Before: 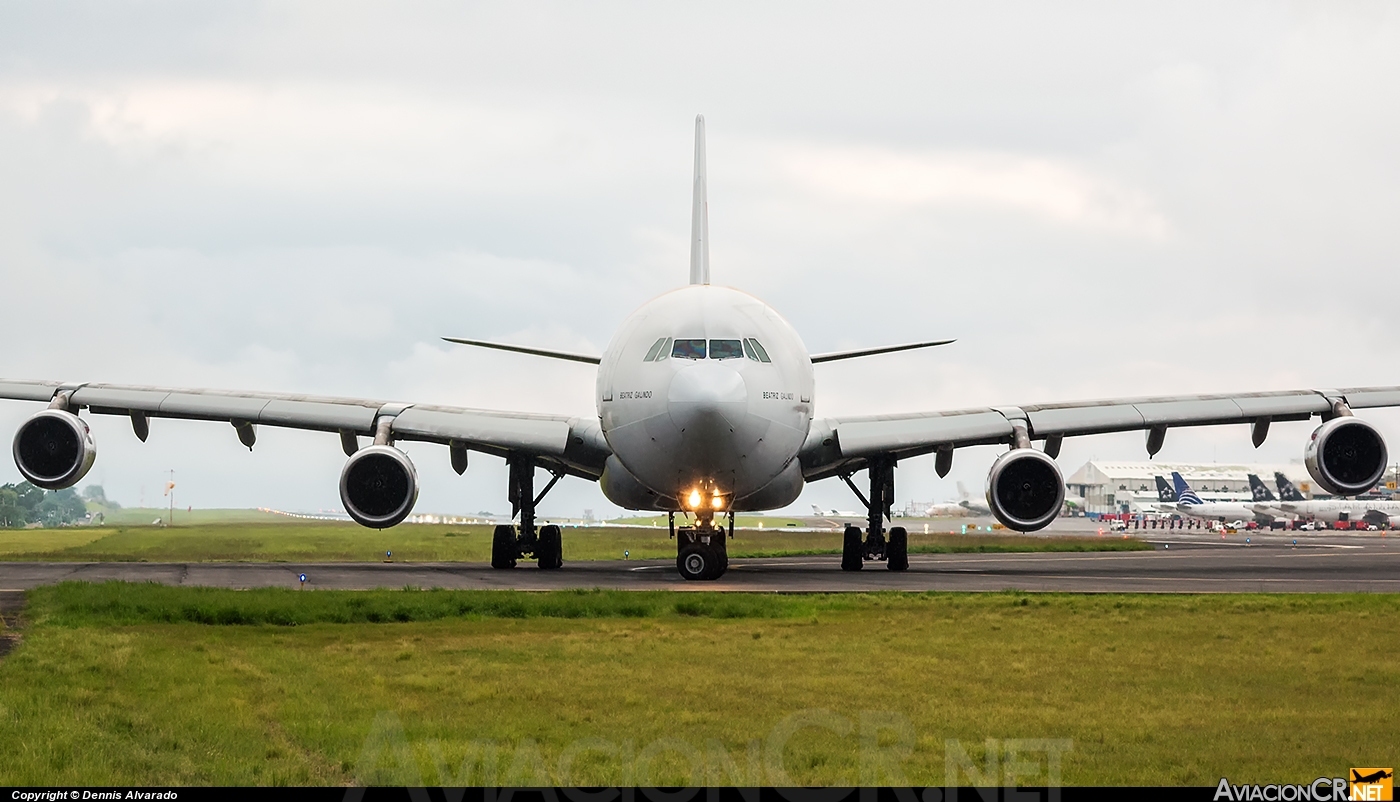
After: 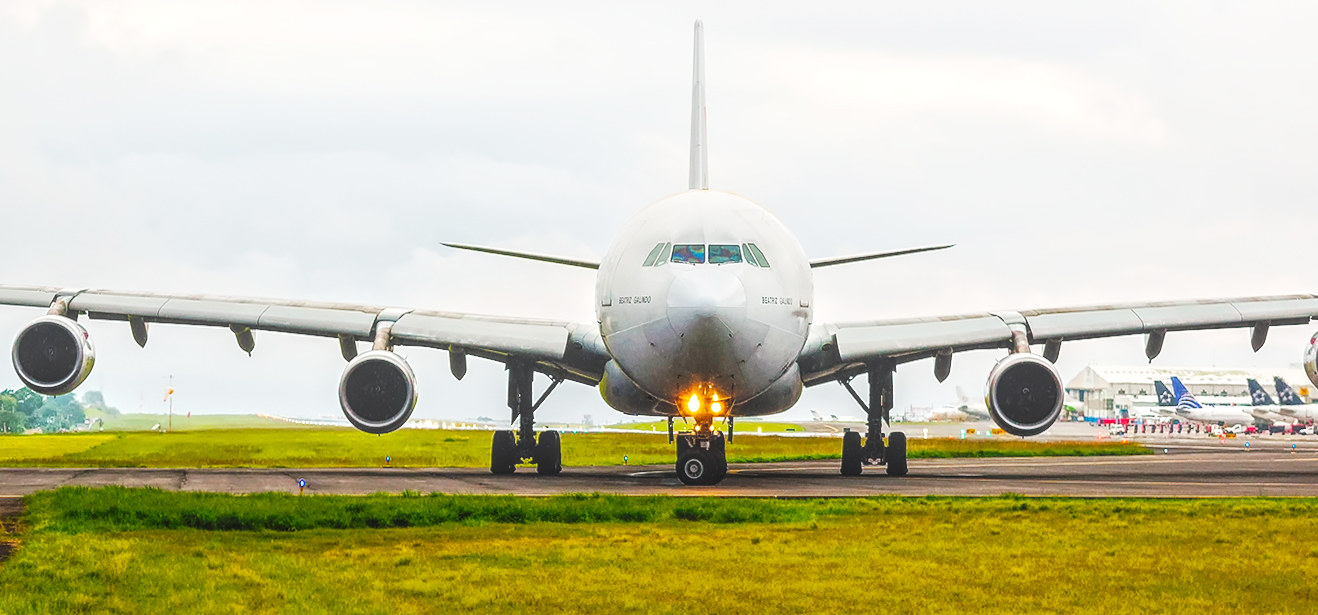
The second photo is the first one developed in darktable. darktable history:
exposure: black level correction -0.001, exposure 0.08 EV, compensate exposure bias true, compensate highlight preservation false
local contrast: highlights 67%, shadows 34%, detail 167%, midtone range 0.2
color balance rgb: perceptual saturation grading › global saturation 49.088%, global vibrance 20%
crop and rotate: angle 0.072°, top 11.817%, right 5.624%, bottom 11.314%
base curve: curves: ch0 [(0, 0) (0.036, 0.025) (0.121, 0.166) (0.206, 0.329) (0.605, 0.79) (1, 1)], preserve colors none
